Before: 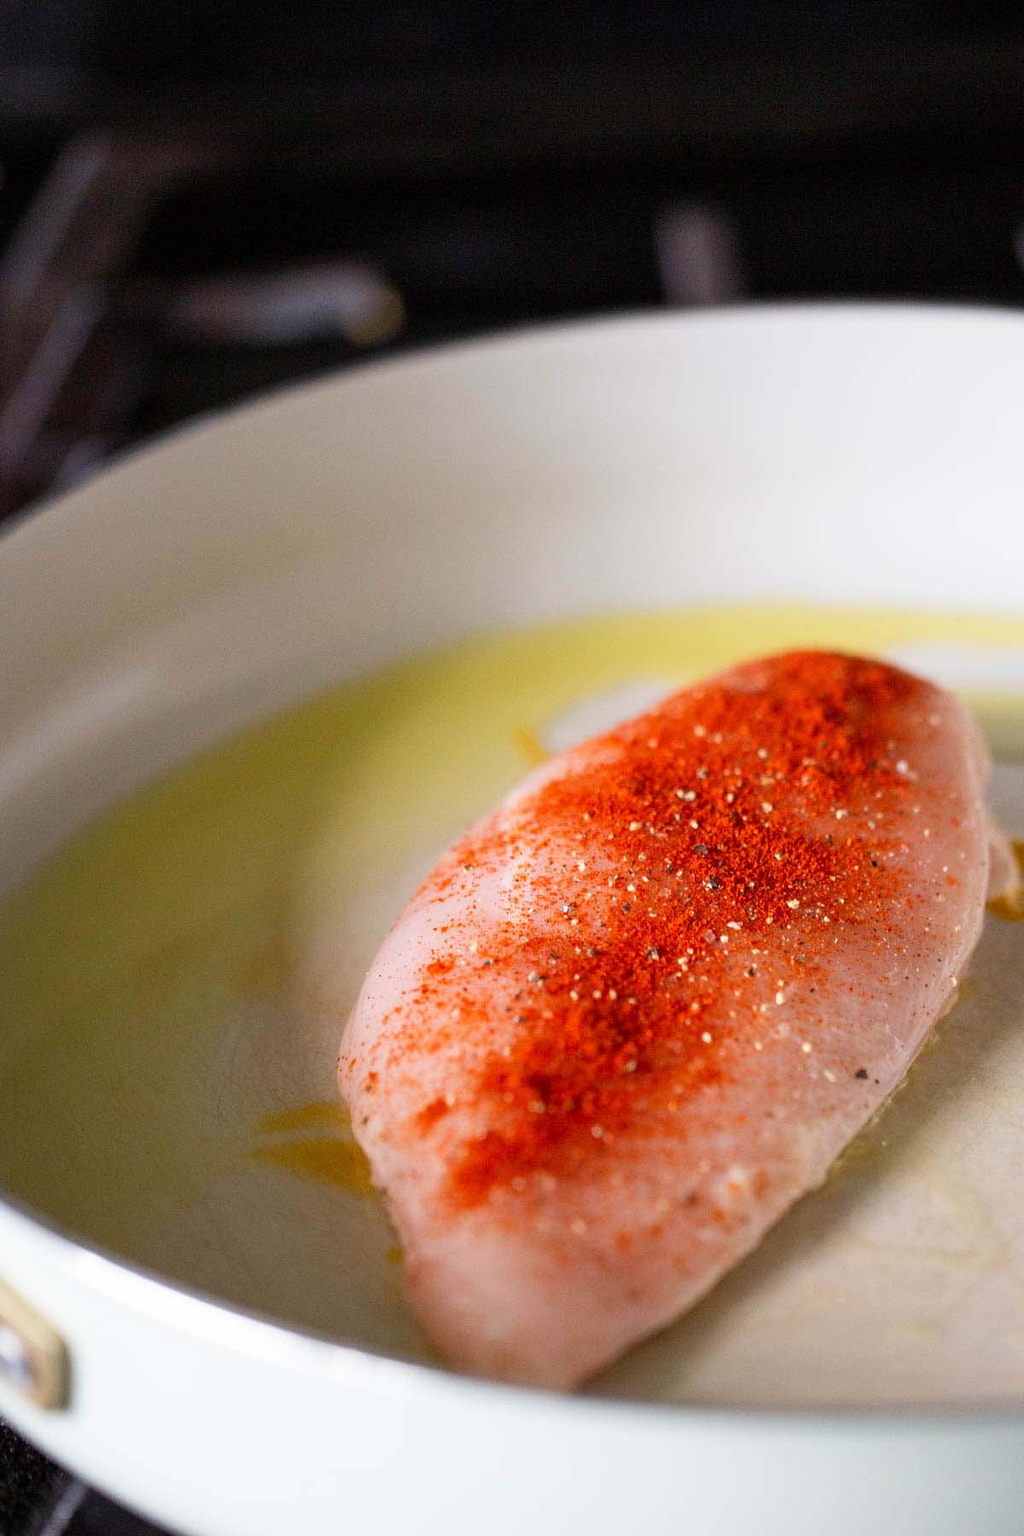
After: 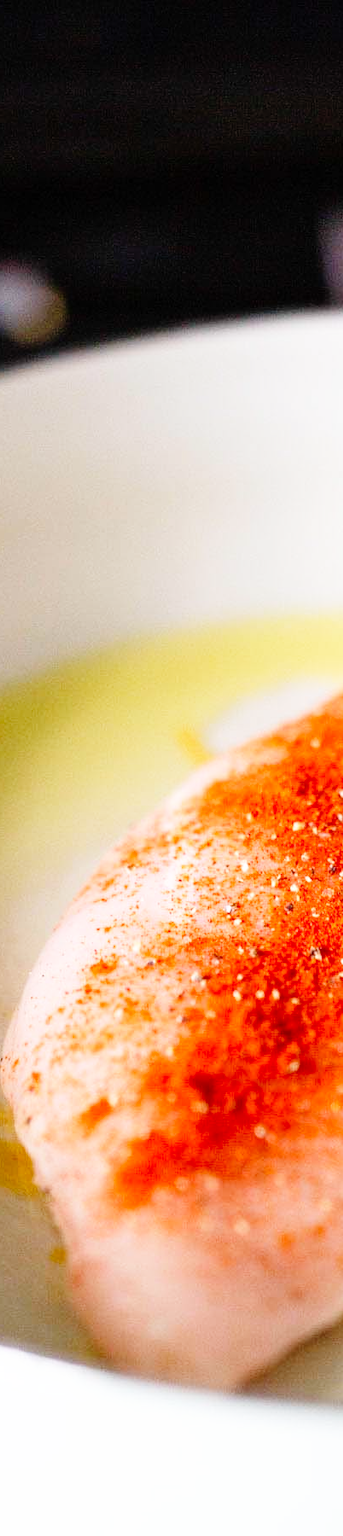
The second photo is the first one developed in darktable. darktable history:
base curve: curves: ch0 [(0, 0) (0.008, 0.007) (0.022, 0.029) (0.048, 0.089) (0.092, 0.197) (0.191, 0.399) (0.275, 0.534) (0.357, 0.65) (0.477, 0.78) (0.542, 0.833) (0.799, 0.973) (1, 1)], preserve colors none
crop: left 32.923%, right 33.575%
